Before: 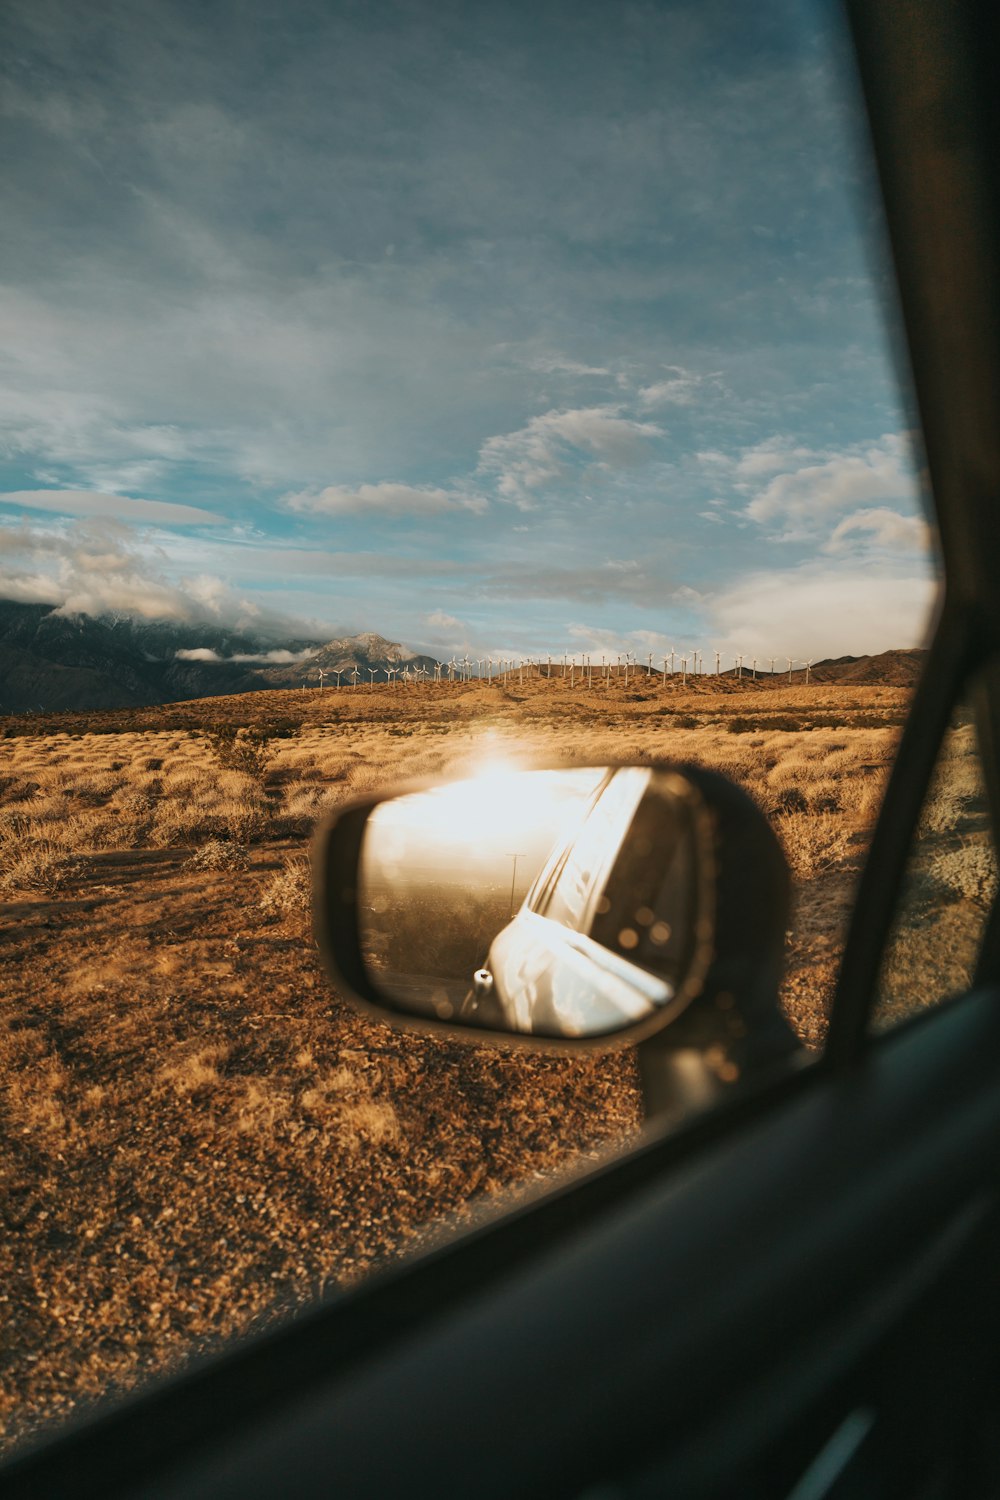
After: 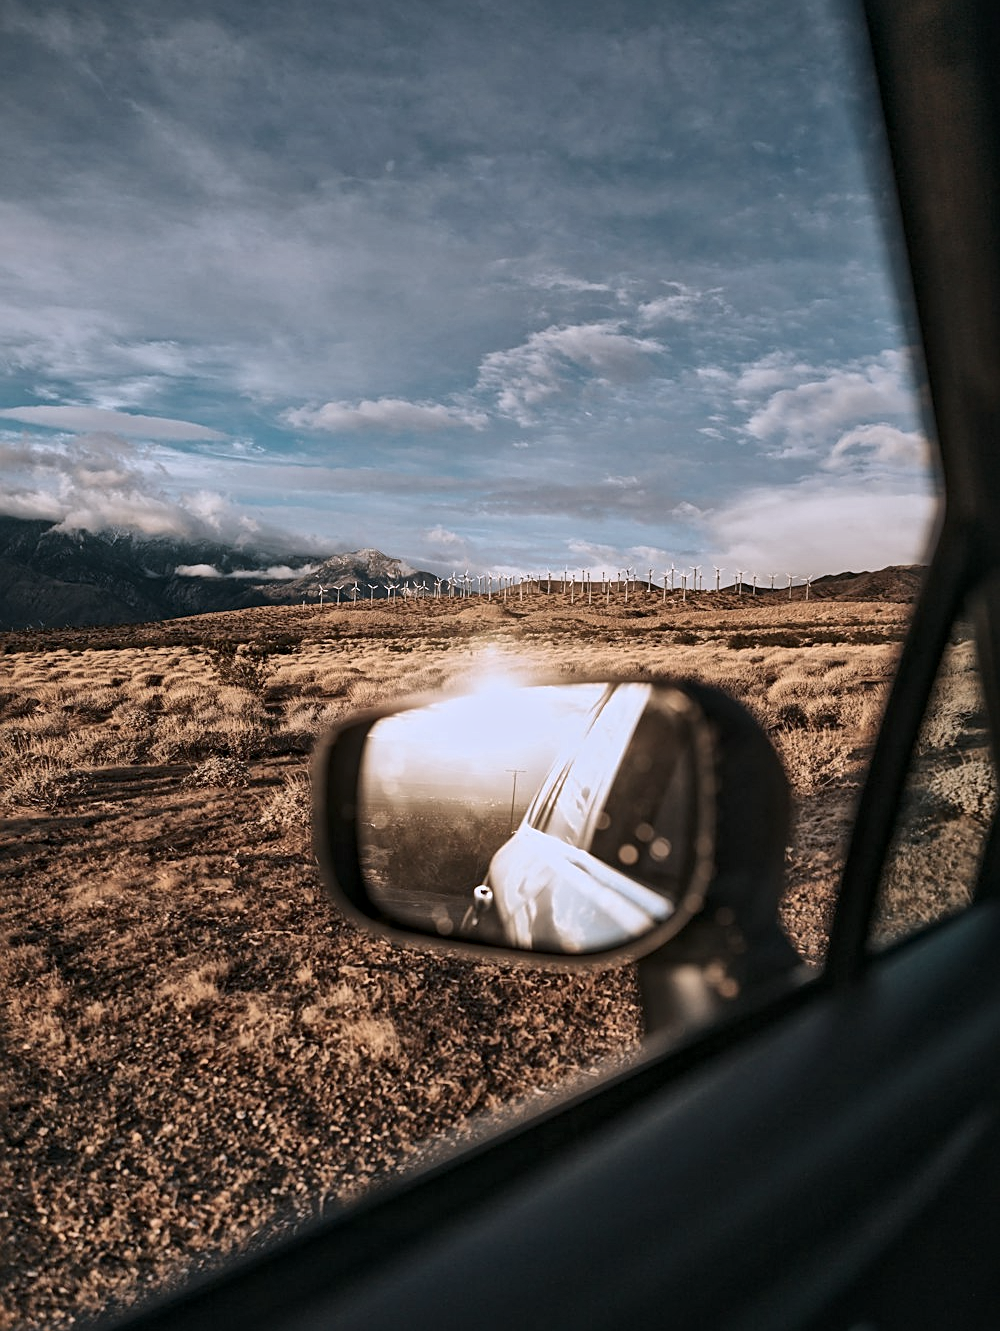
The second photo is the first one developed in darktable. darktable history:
sharpen: on, module defaults
contrast brightness saturation: contrast 0.1, saturation -0.3
local contrast: mode bilateral grid, contrast 20, coarseness 19, detail 163%, midtone range 0.2
crop and rotate: top 5.609%, bottom 5.609%
color calibration: output R [0.999, 0.026, -0.11, 0], output G [-0.019, 1.037, -0.099, 0], output B [0.022, -0.023, 0.902, 0], illuminant custom, x 0.367, y 0.392, temperature 4437.75 K, clip negative RGB from gamut false
